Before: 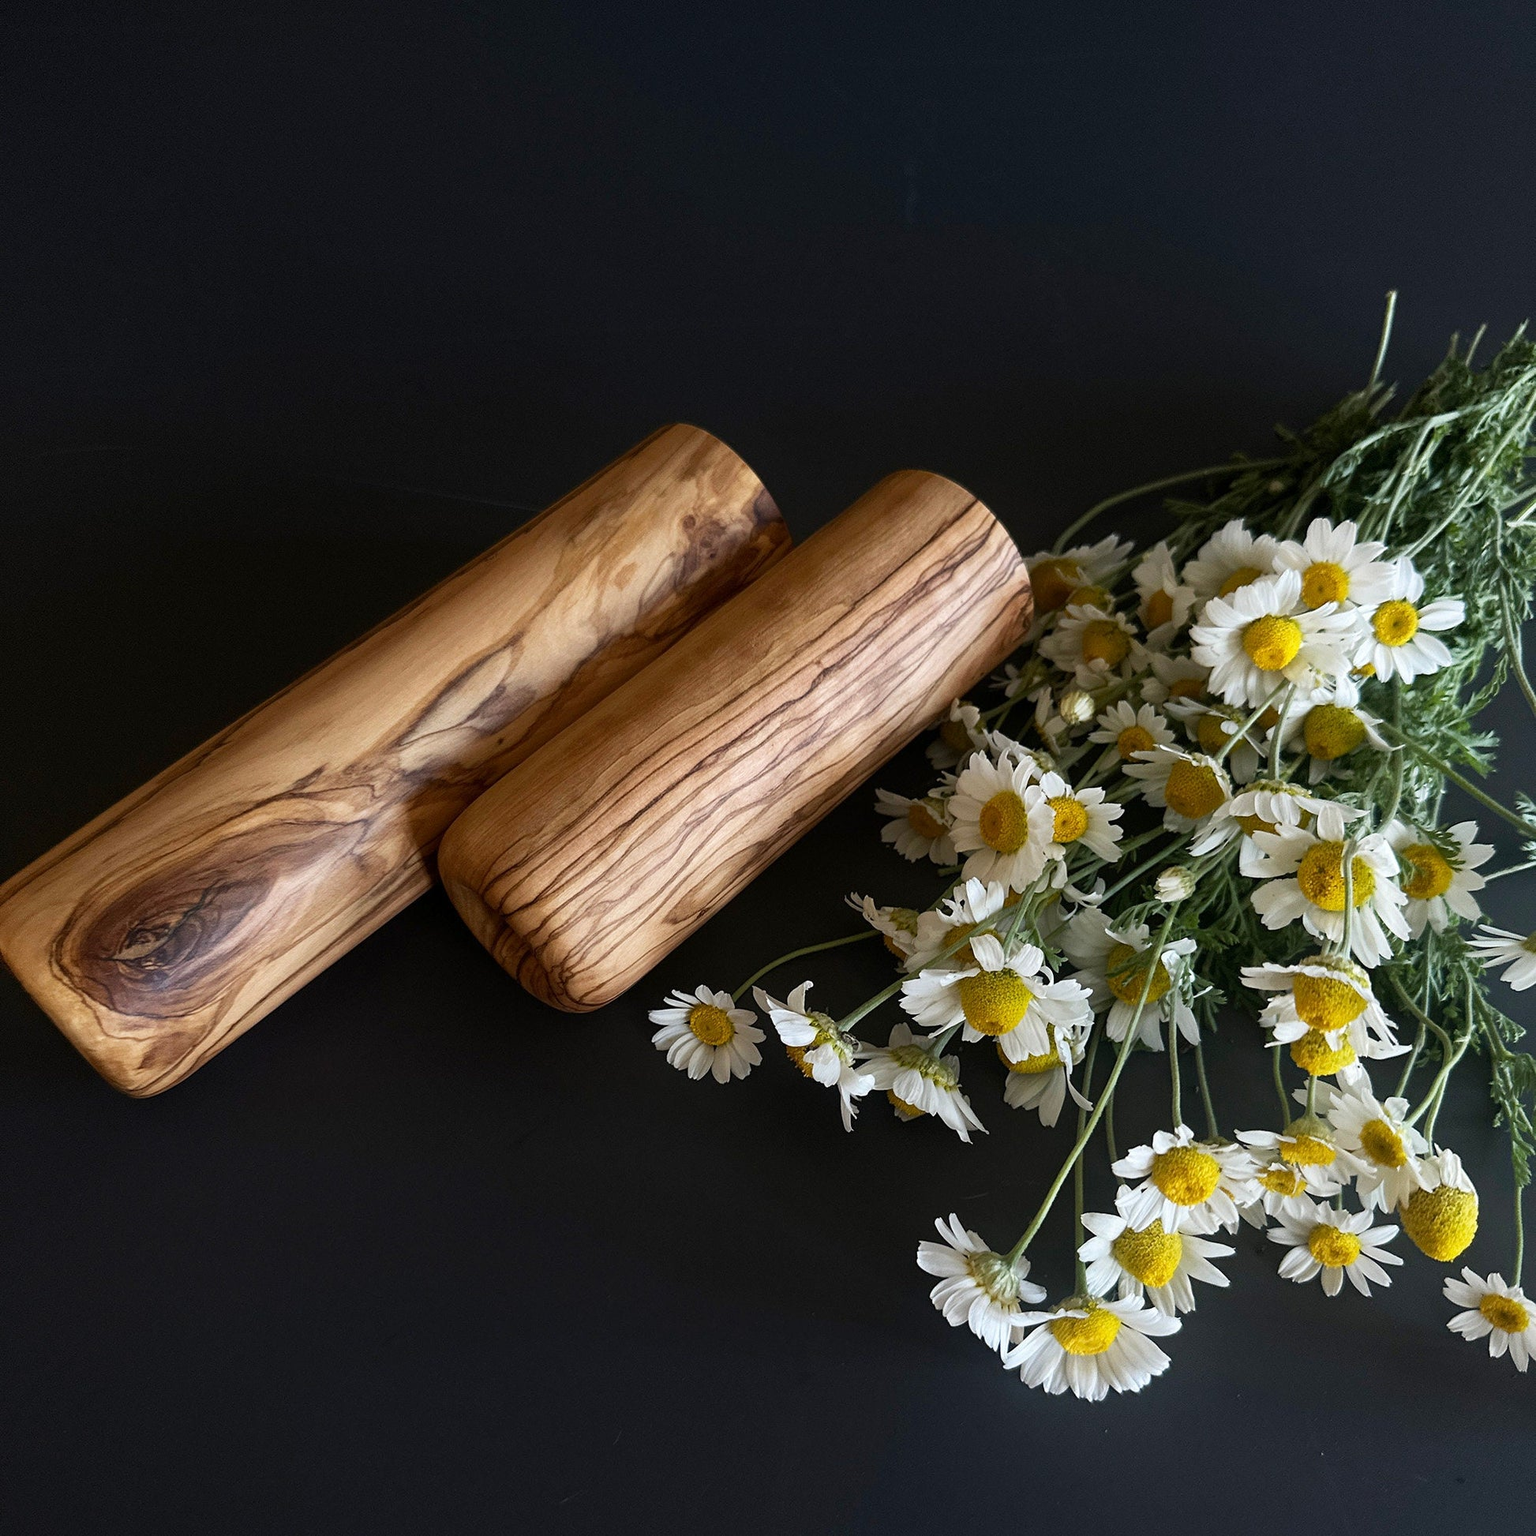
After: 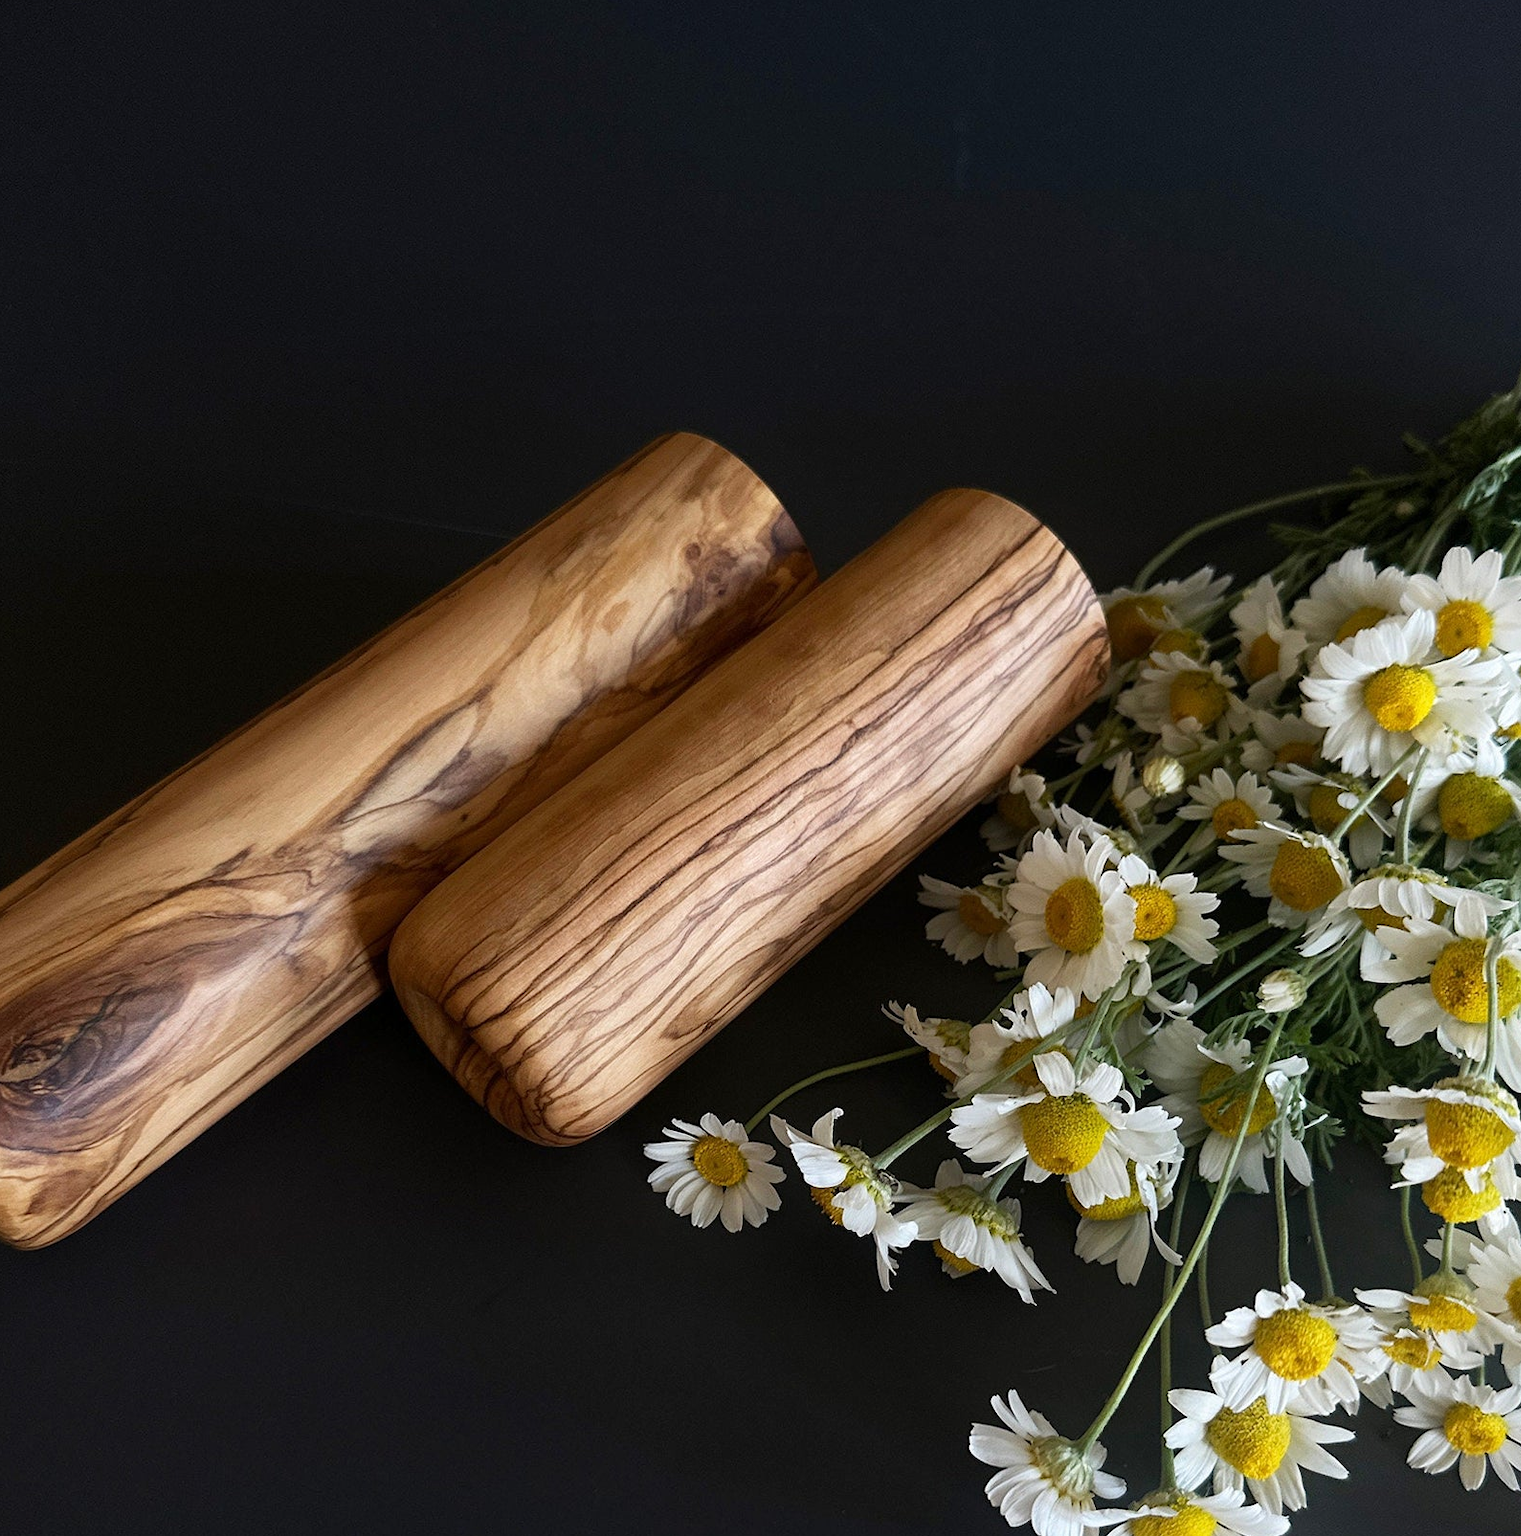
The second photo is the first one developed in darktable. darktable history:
crop and rotate: left 7.672%, top 4.411%, right 10.587%, bottom 13.09%
